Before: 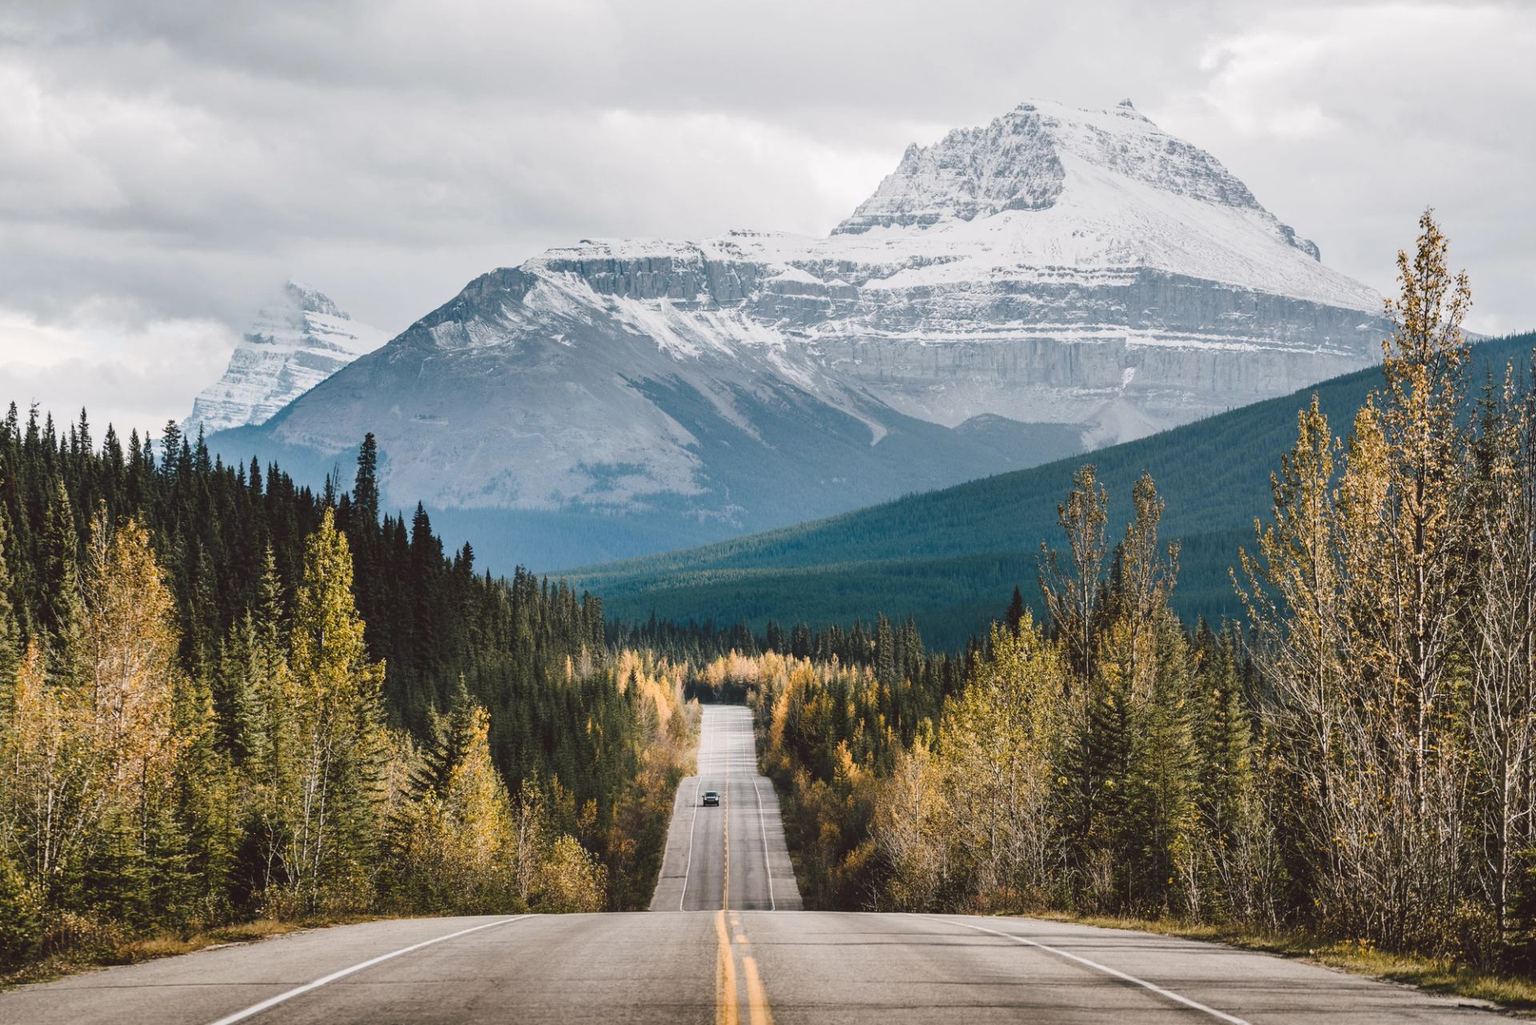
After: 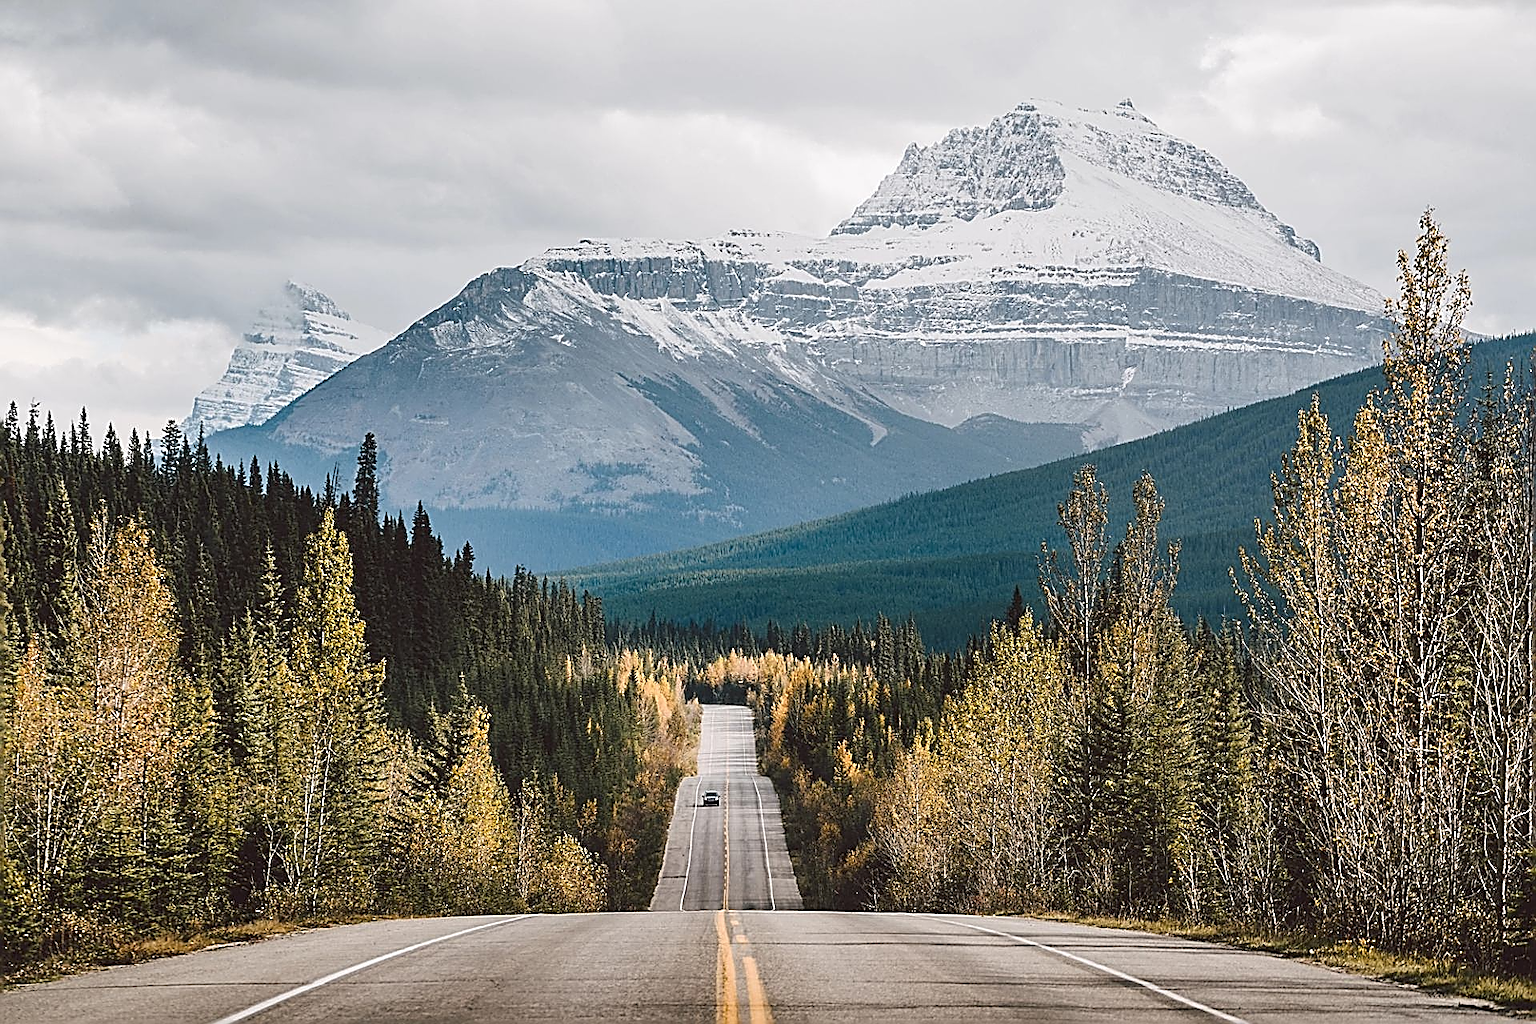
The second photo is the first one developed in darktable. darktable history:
sharpen: amount 1.846
